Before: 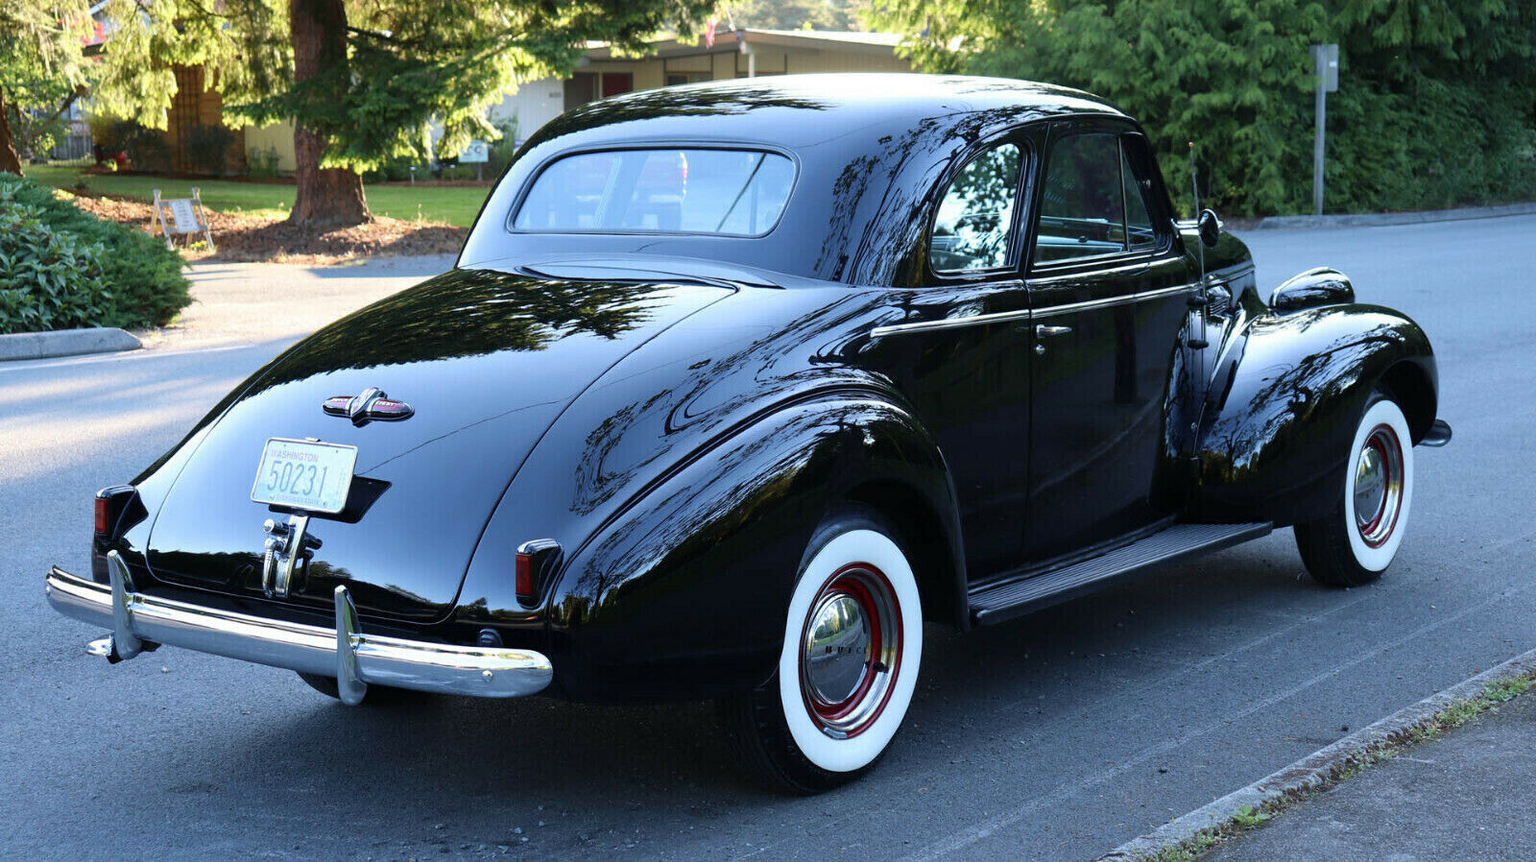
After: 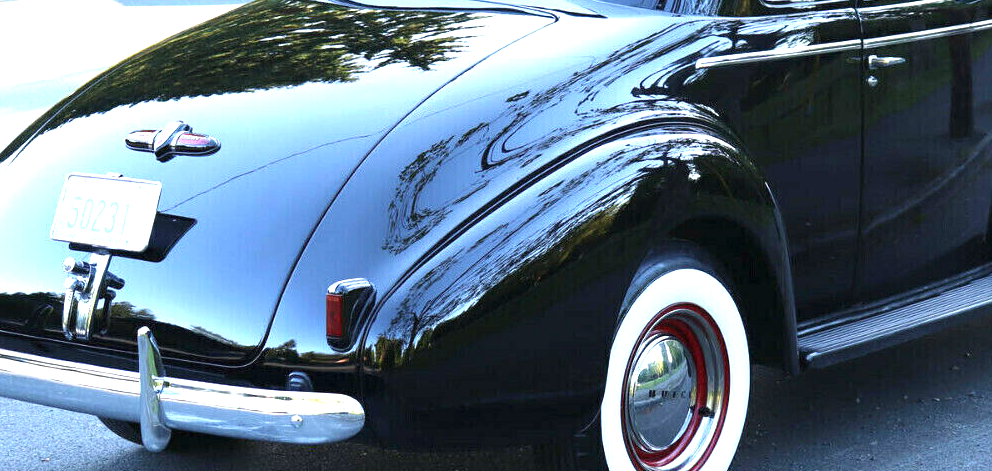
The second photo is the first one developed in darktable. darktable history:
exposure: black level correction 0, exposure 1.173 EV, compensate highlight preservation false
crop: left 13.224%, top 31.57%, right 24.735%, bottom 15.9%
